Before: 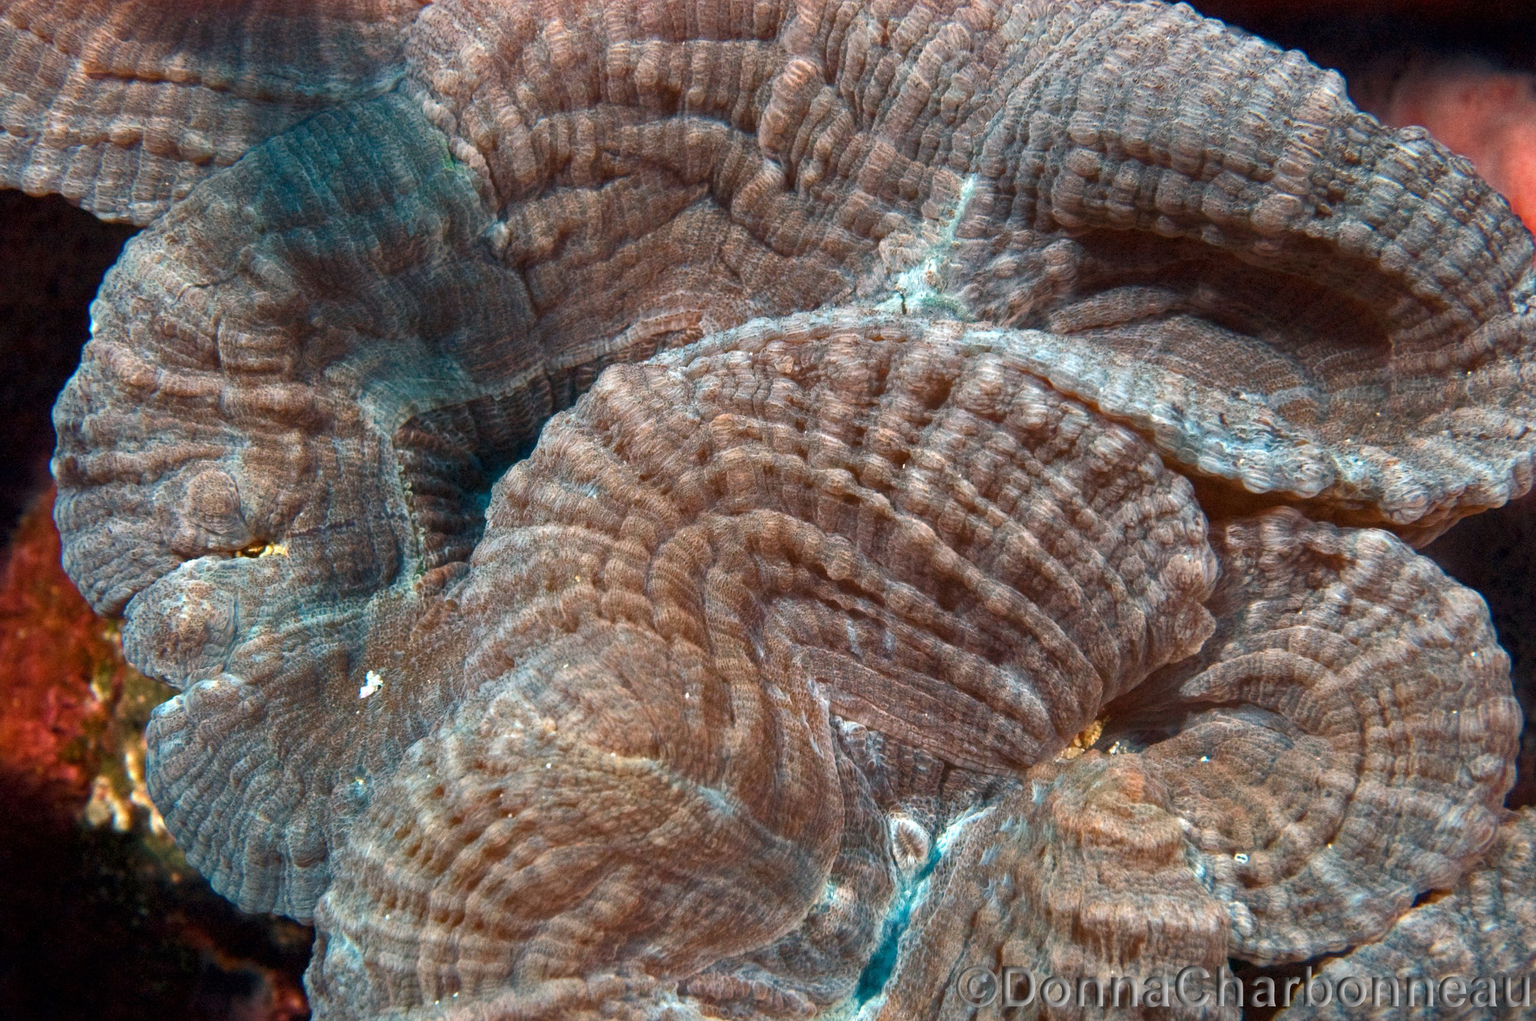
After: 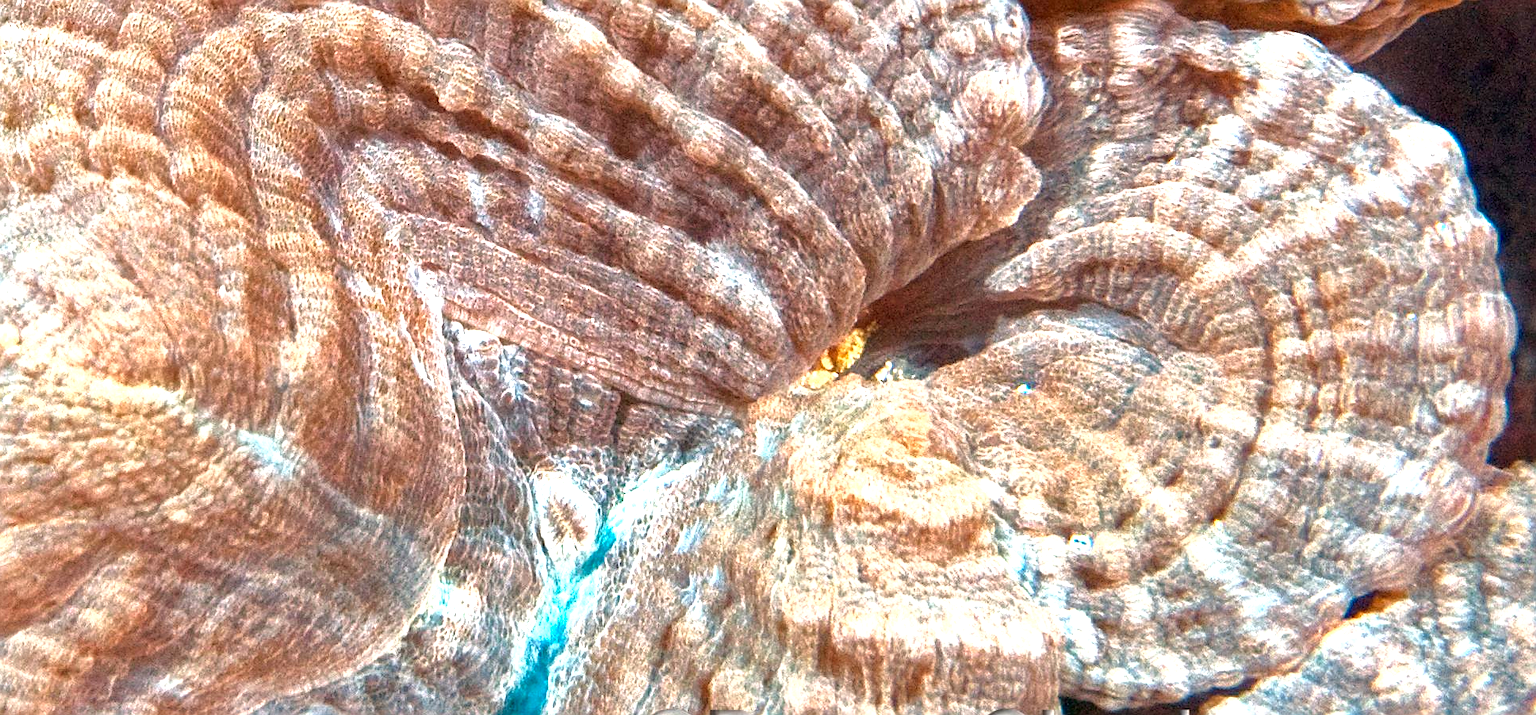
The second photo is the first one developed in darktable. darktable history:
crop and rotate: left 35.408%, top 49.869%, bottom 4.917%
exposure: black level correction 0, exposure 0.702 EV, compensate highlight preservation false
shadows and highlights: shadows -20.21, white point adjustment -1.91, highlights -35.17
sharpen: on, module defaults
levels: levels [0, 0.374, 0.749]
